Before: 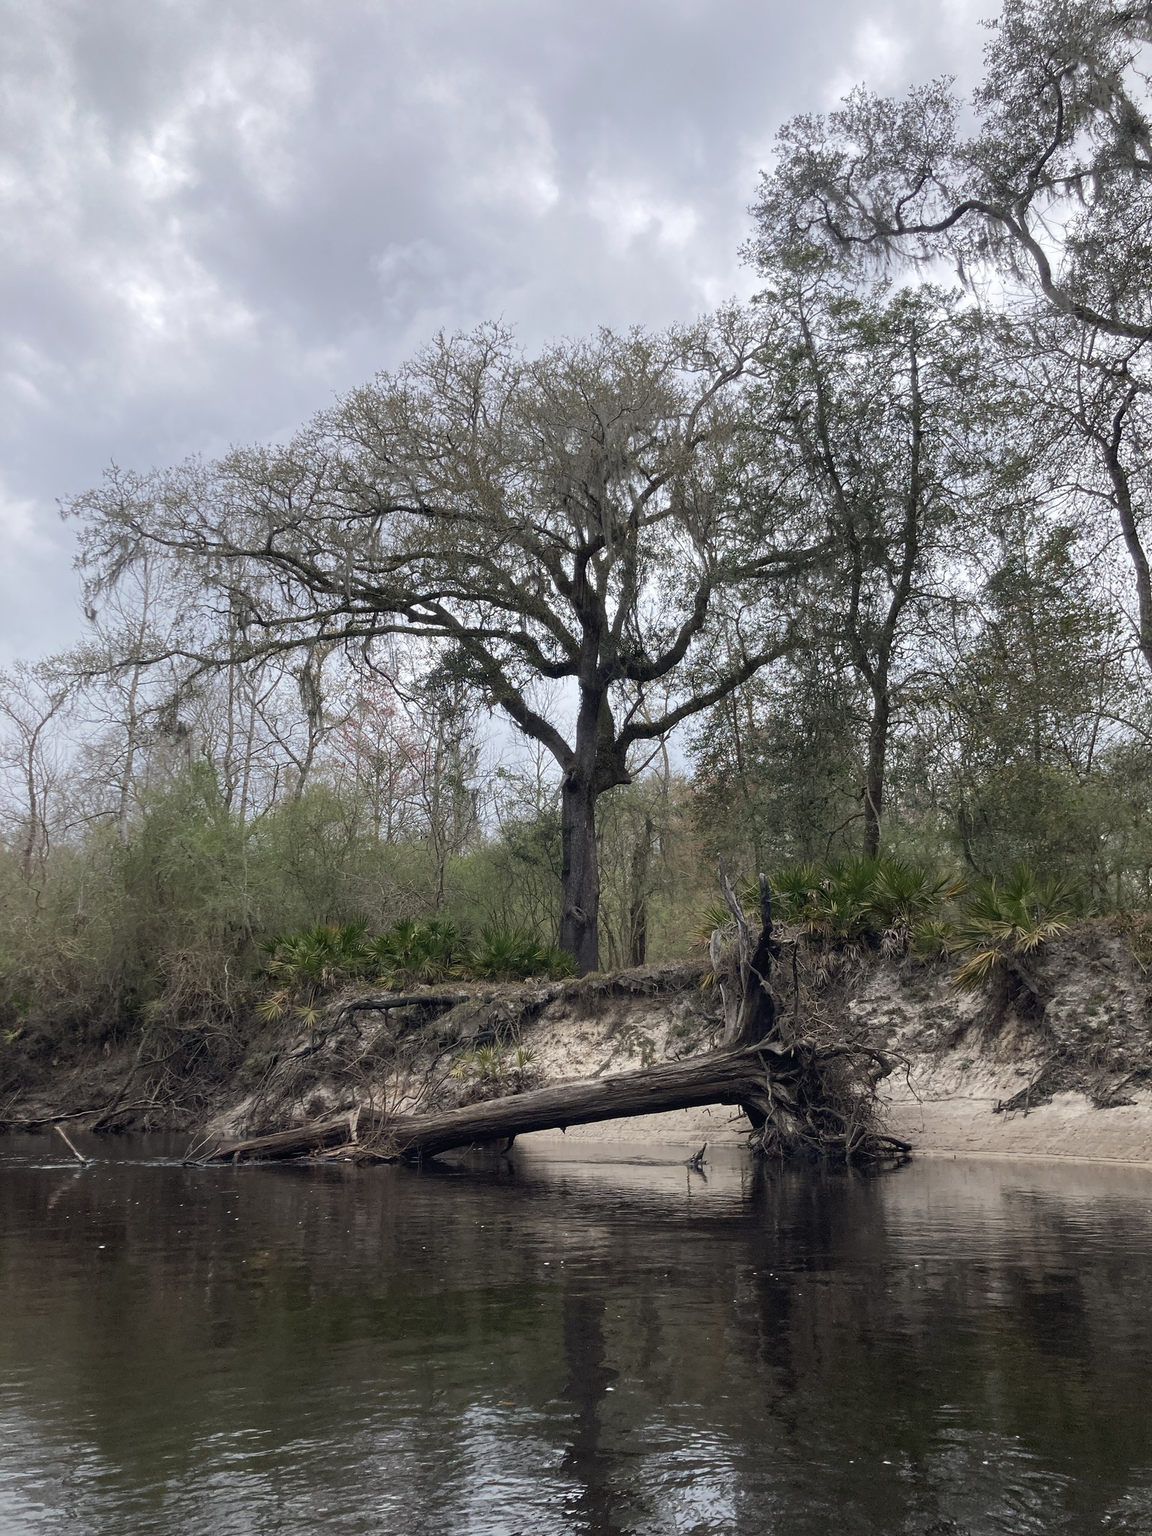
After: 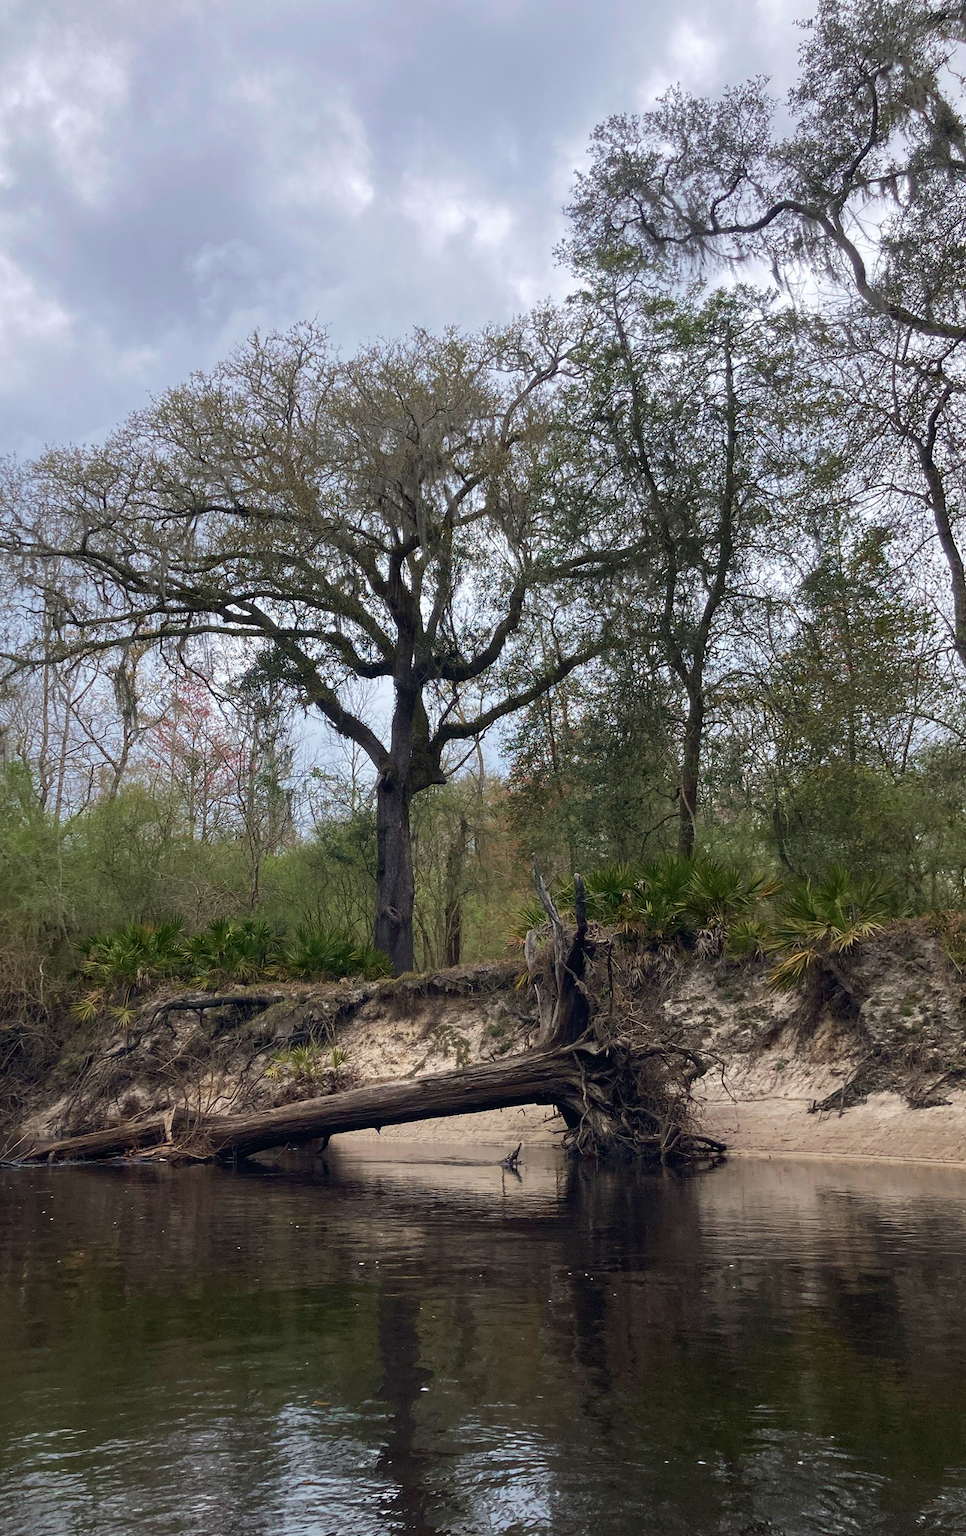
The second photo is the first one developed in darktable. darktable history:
crop: left 16.137%
velvia: strength 39.88%
contrast brightness saturation: contrast 0.032, brightness -0.042
